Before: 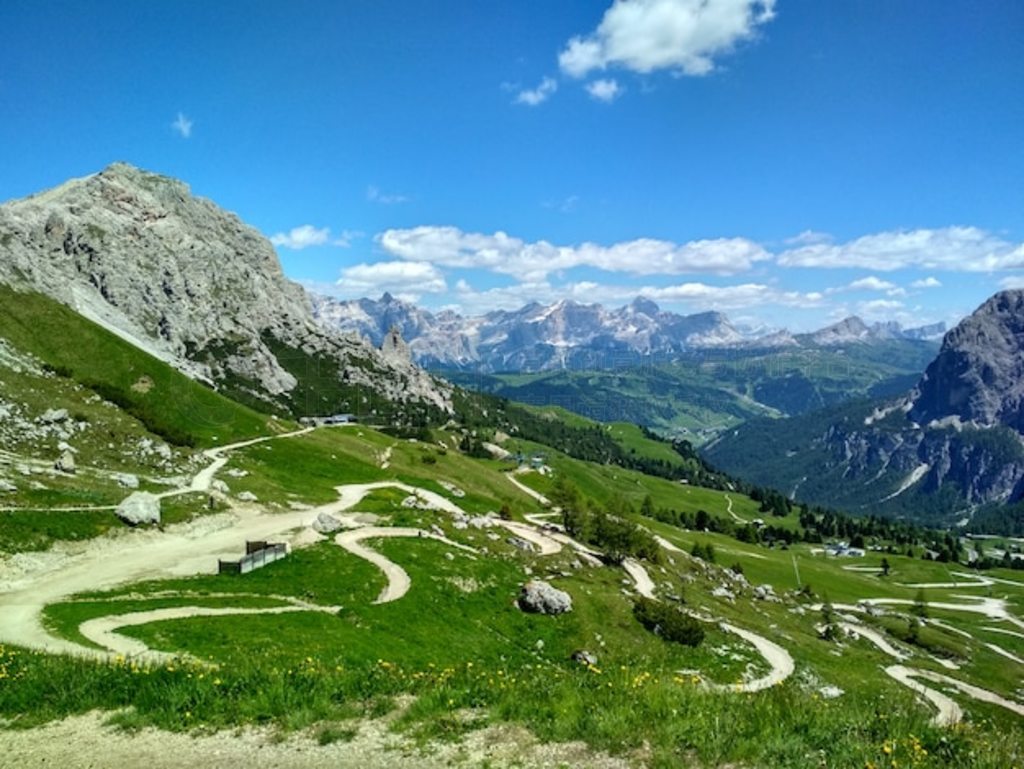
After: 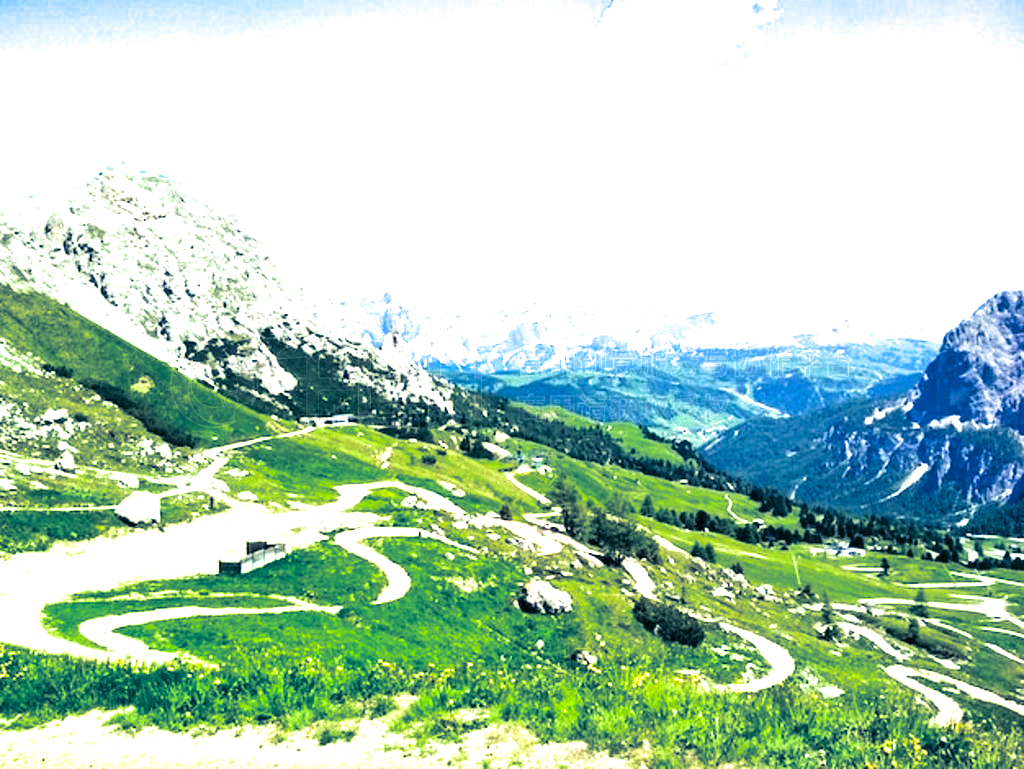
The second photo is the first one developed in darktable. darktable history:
split-toning: shadows › hue 226.8°, shadows › saturation 0.84
contrast brightness saturation: contrast 0.13, brightness -0.05, saturation 0.16
exposure: black level correction 0, exposure 1.741 EV, compensate exposure bias true, compensate highlight preservation false
